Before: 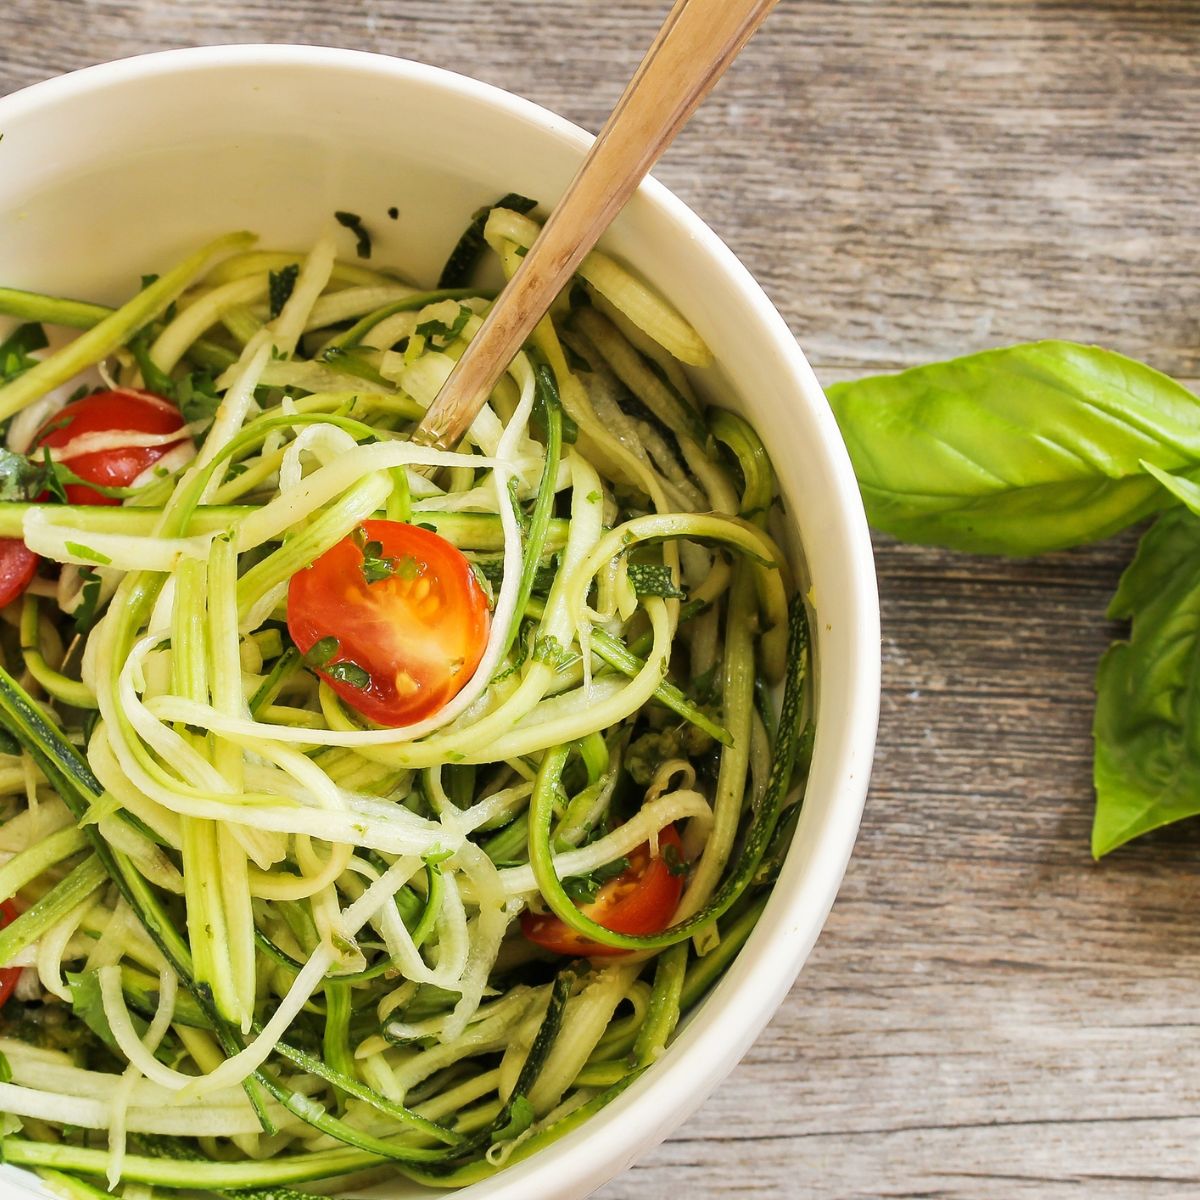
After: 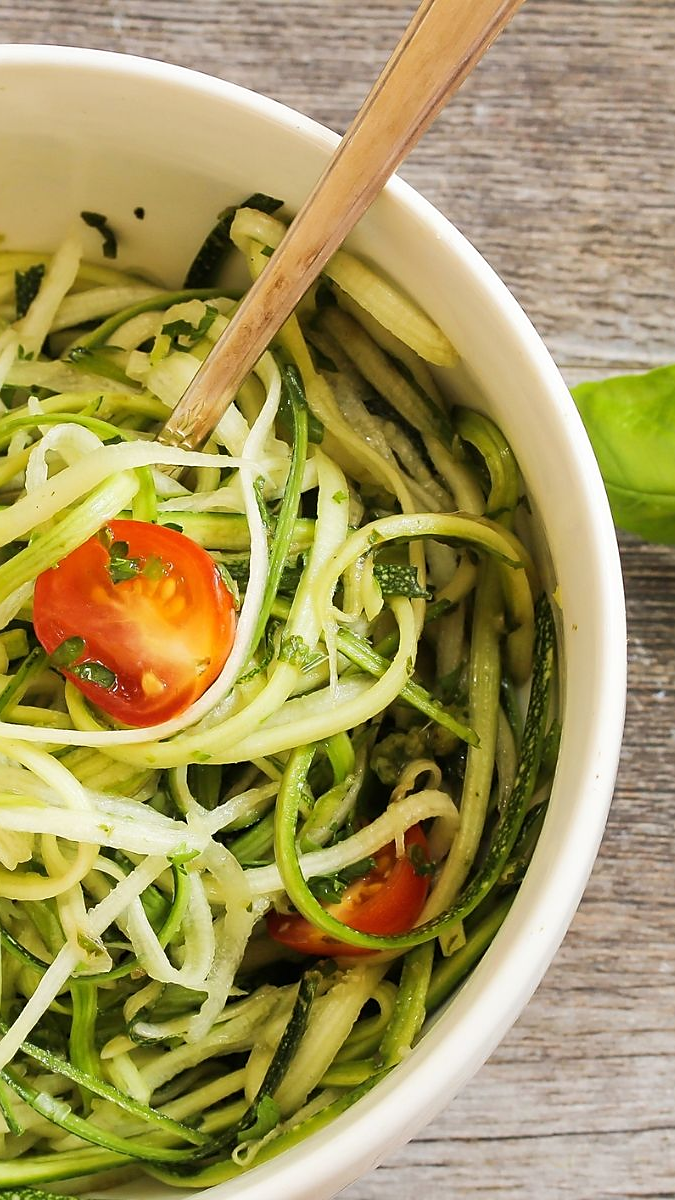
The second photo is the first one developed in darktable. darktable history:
sharpen: radius 1.816, amount 0.414, threshold 1.591
crop: left 21.247%, right 22.434%
